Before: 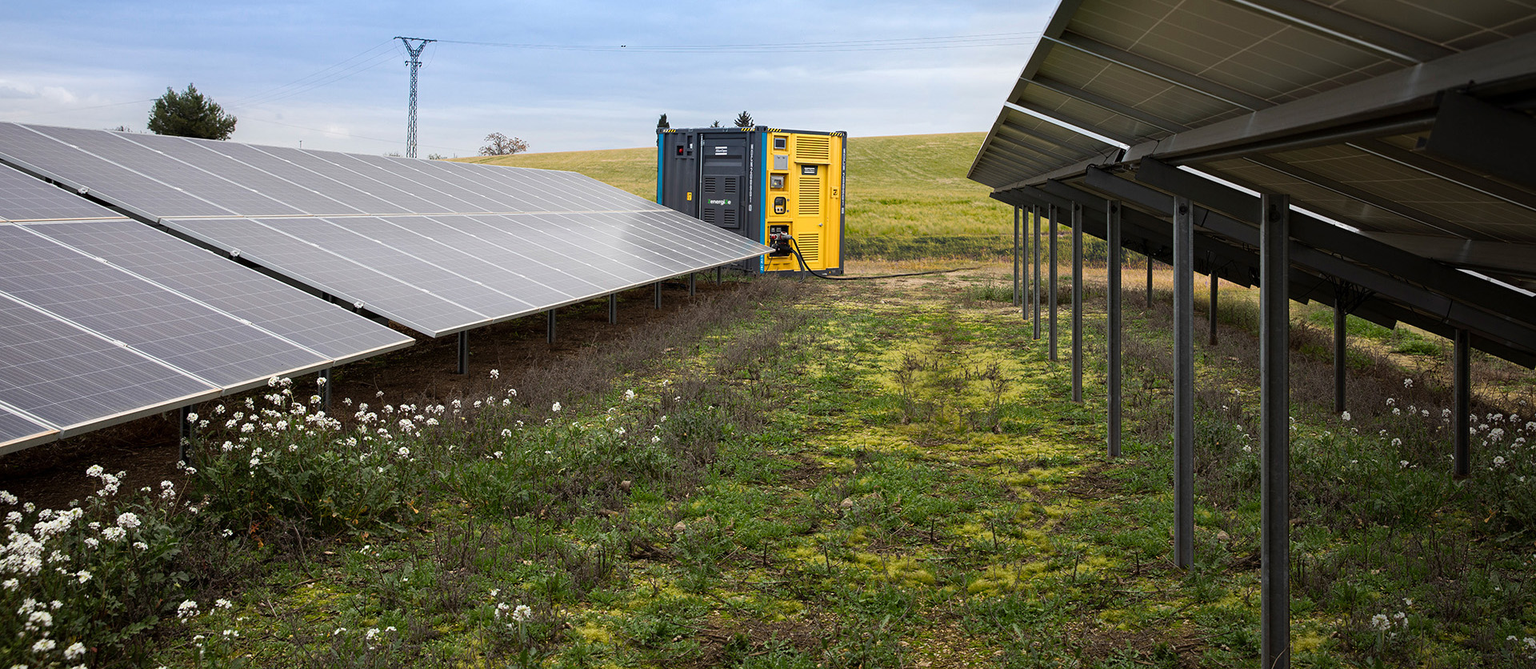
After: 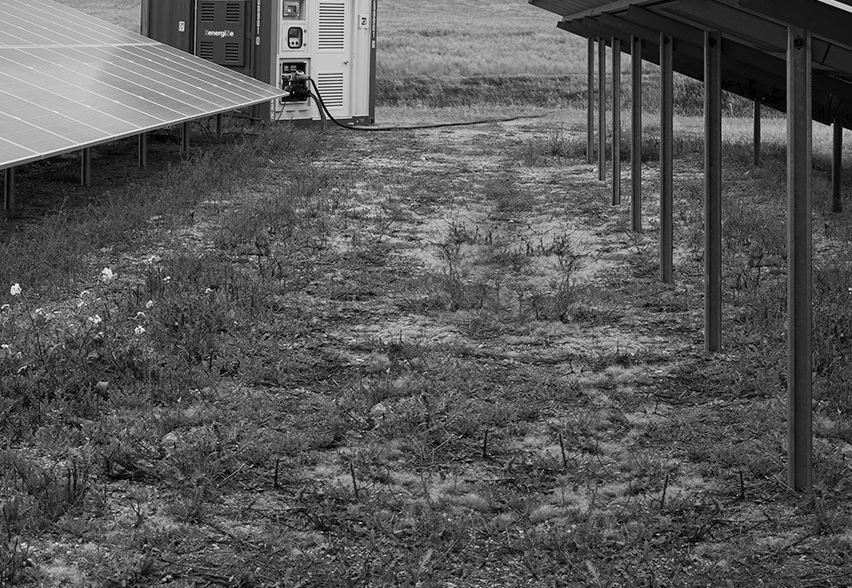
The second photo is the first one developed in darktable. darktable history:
monochrome: a -92.57, b 58.91
crop: left 35.432%, top 26.233%, right 20.145%, bottom 3.432%
